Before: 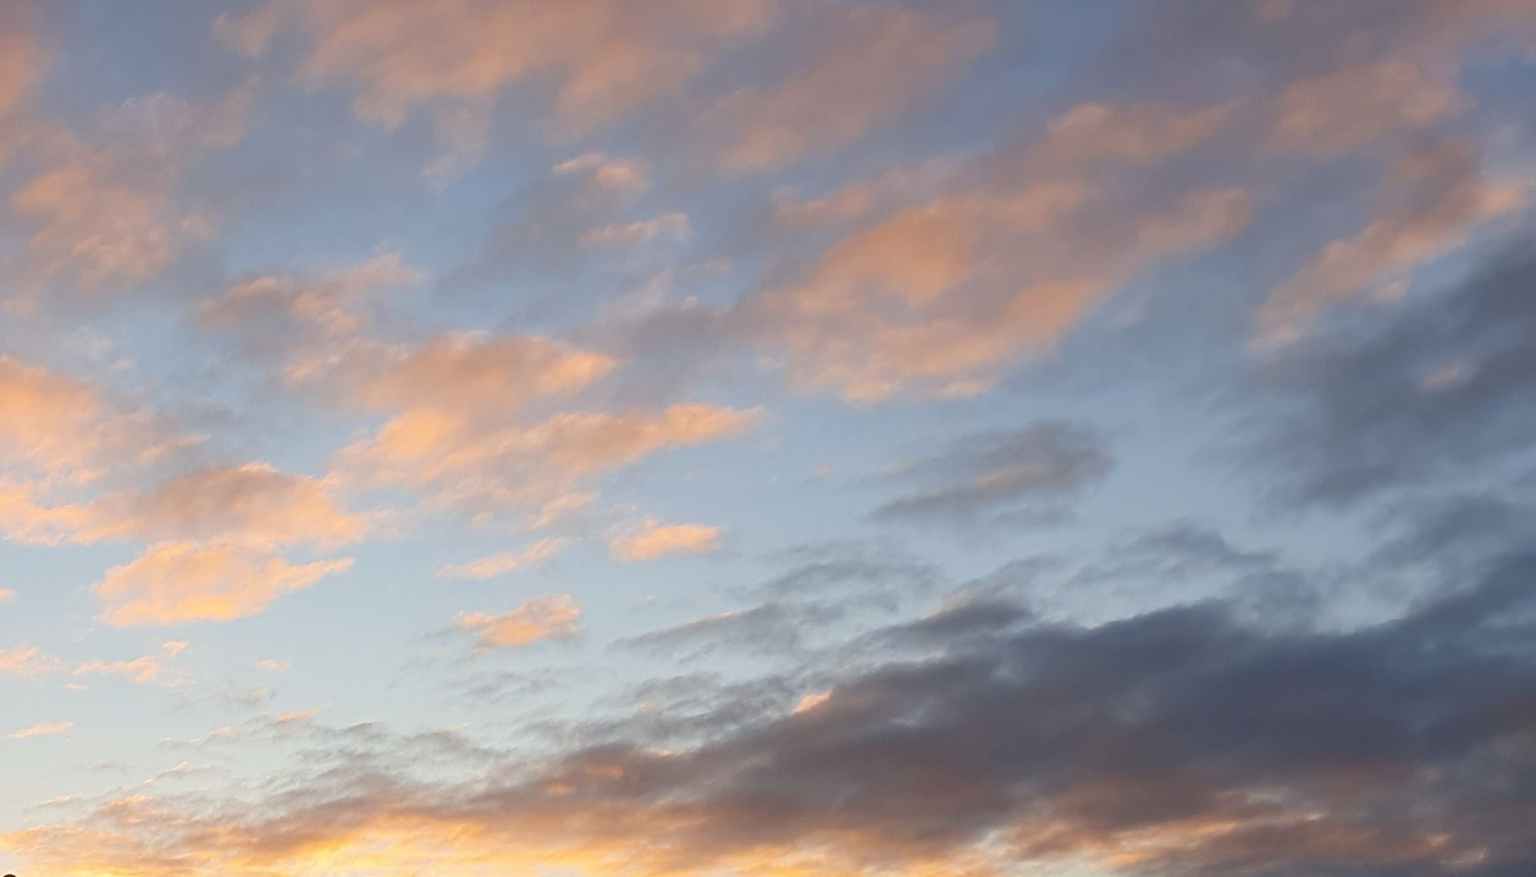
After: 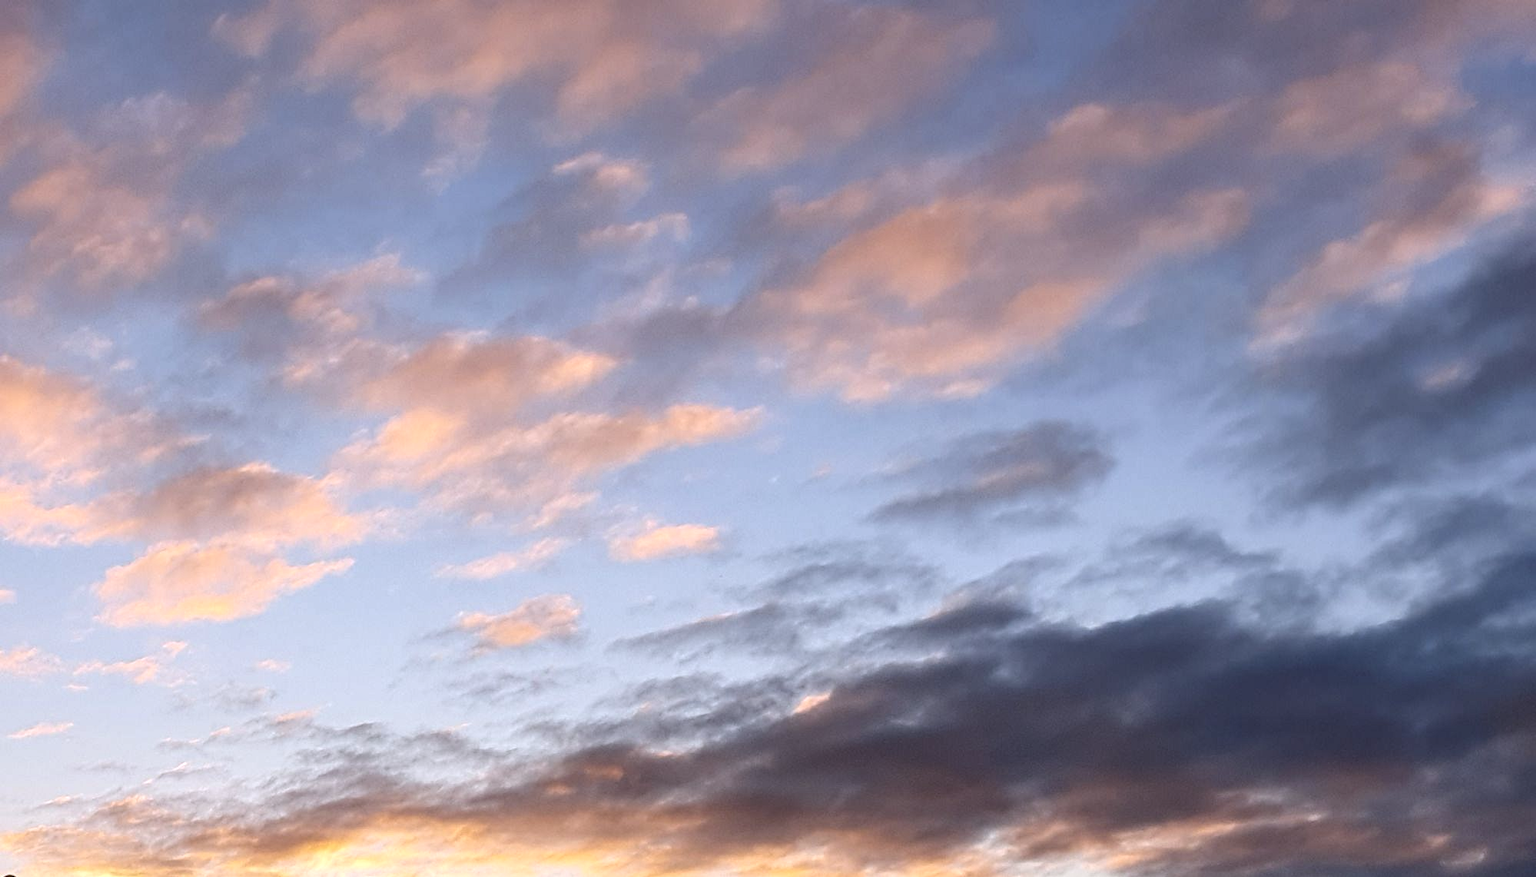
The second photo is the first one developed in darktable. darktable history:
white balance: red 1.004, blue 1.096
local contrast: highlights 65%, shadows 54%, detail 169%, midtone range 0.514
